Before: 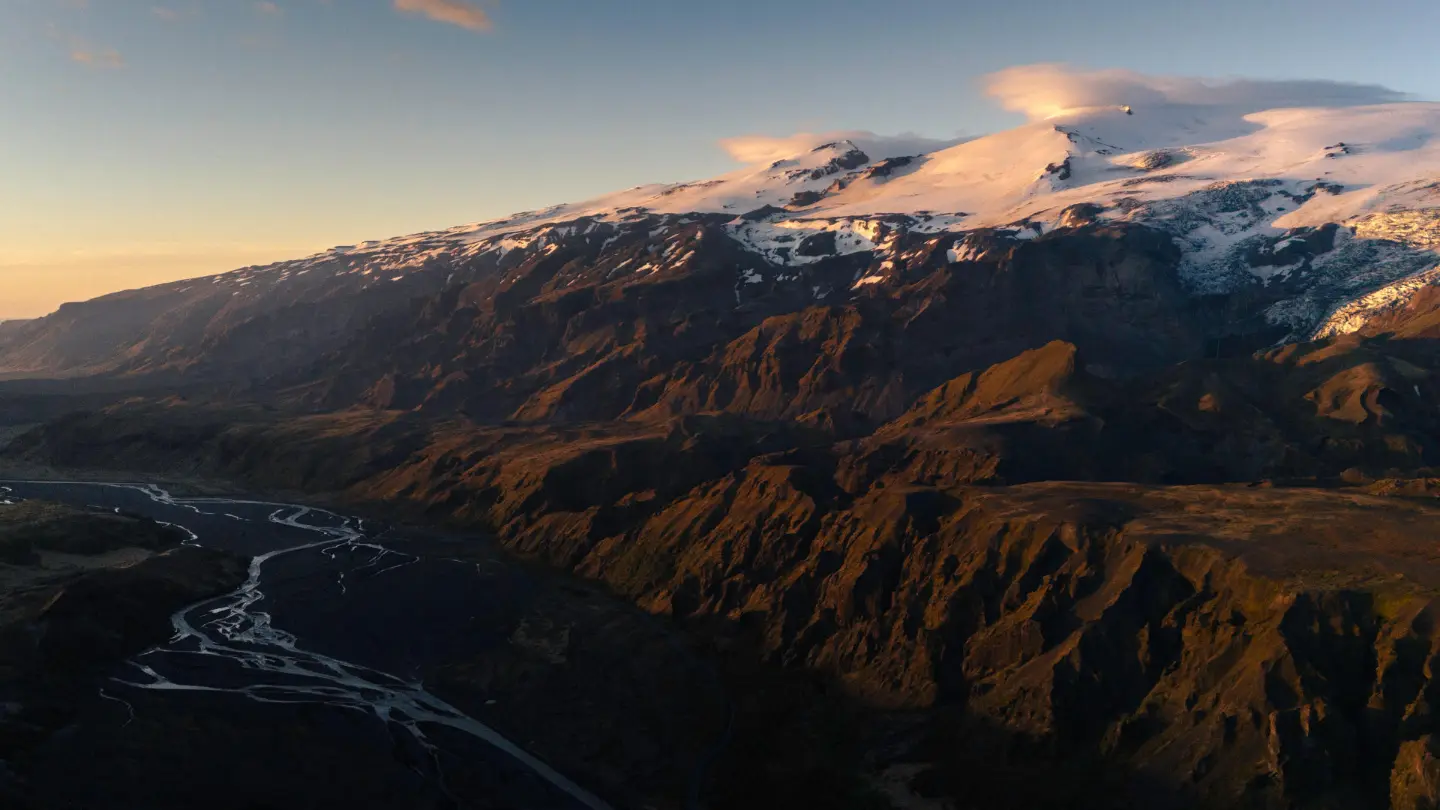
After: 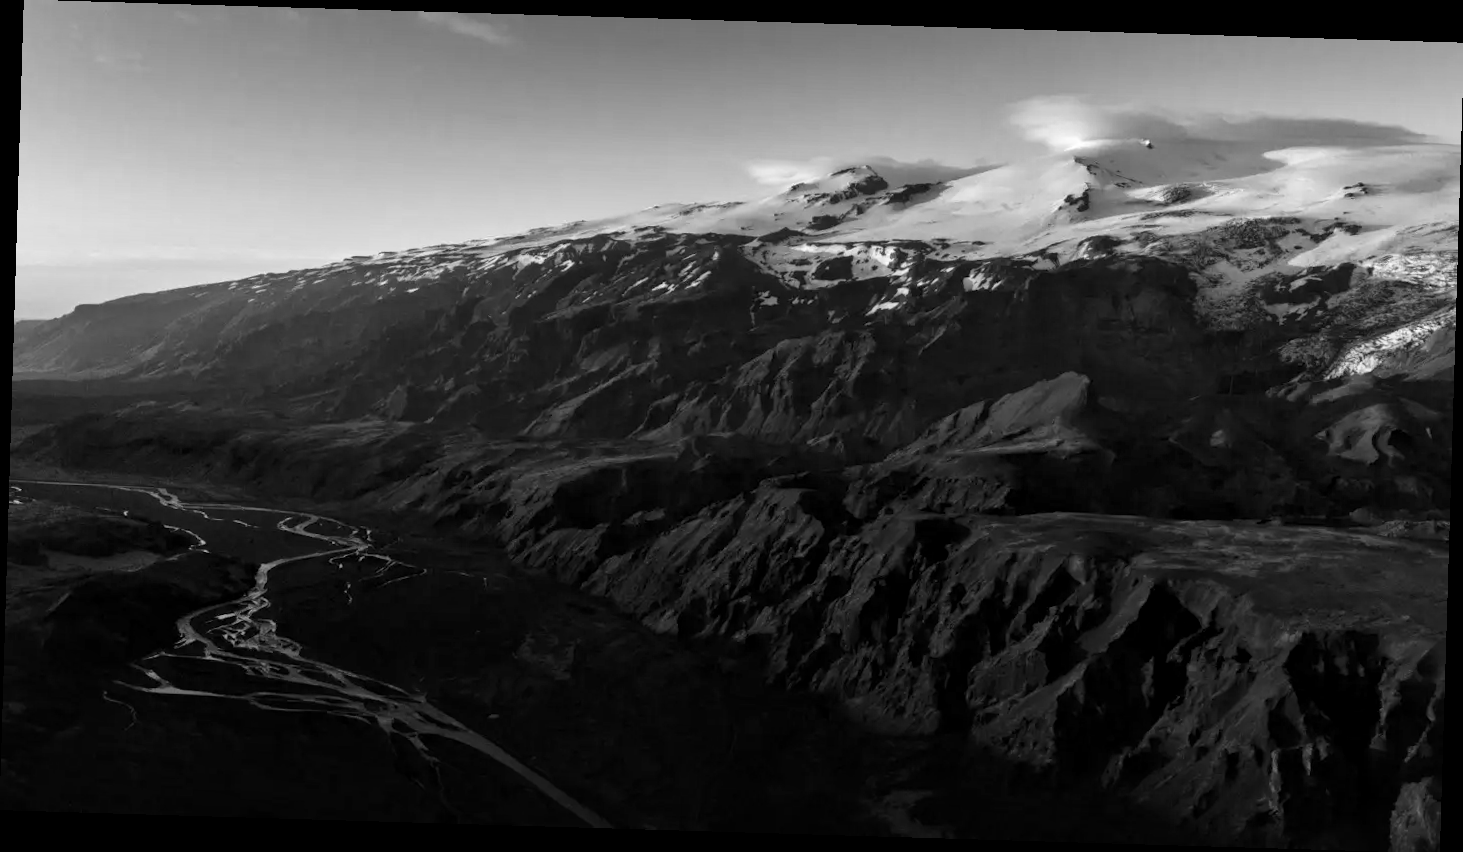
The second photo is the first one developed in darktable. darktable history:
monochrome: a 0, b 0, size 0.5, highlights 0.57
rotate and perspective: rotation 1.72°, automatic cropping off
shadows and highlights: shadows -30, highlights 30
local contrast: mode bilateral grid, contrast 25, coarseness 60, detail 151%, midtone range 0.2
